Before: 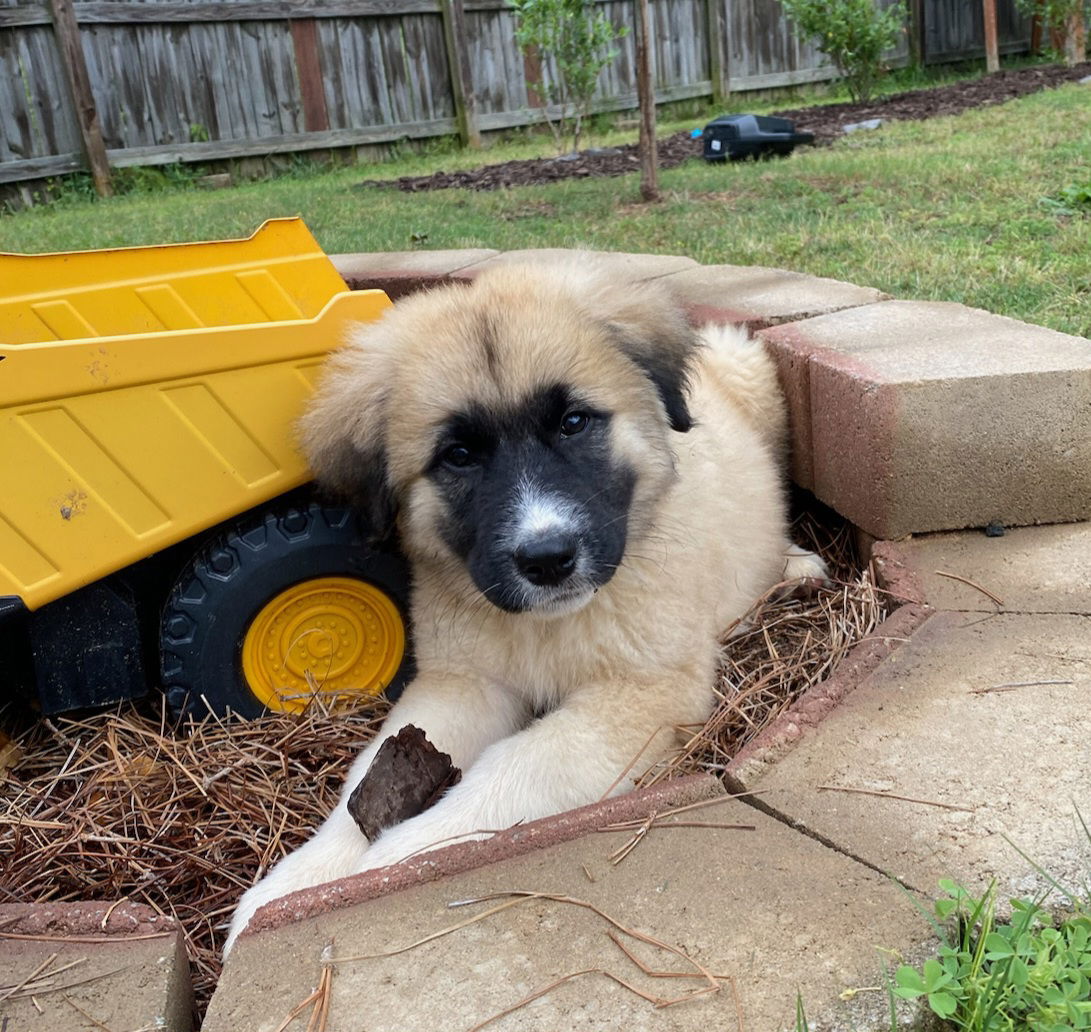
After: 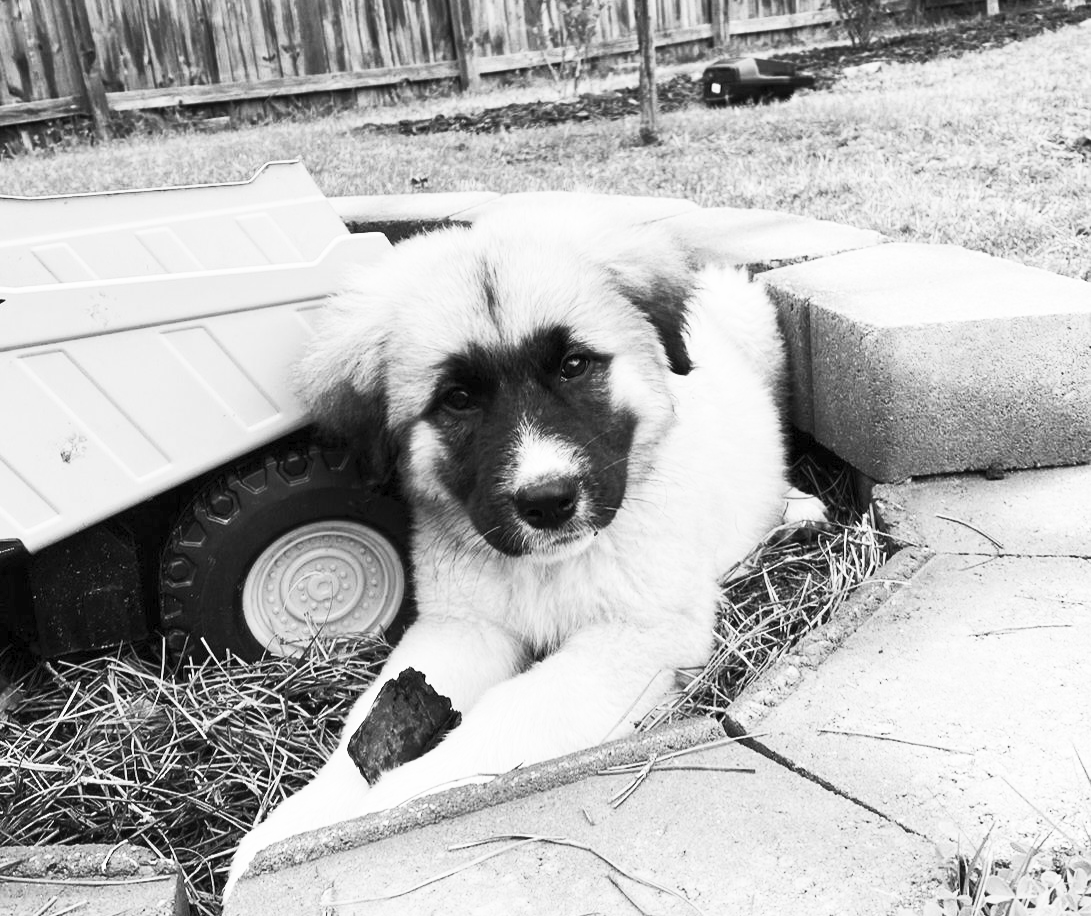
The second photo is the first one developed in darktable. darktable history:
color correction: saturation 0.5
crop and rotate: top 5.609%, bottom 5.609%
contrast brightness saturation: contrast 0.53, brightness 0.47, saturation -1
white balance: red 0.948, green 1.02, blue 1.176
